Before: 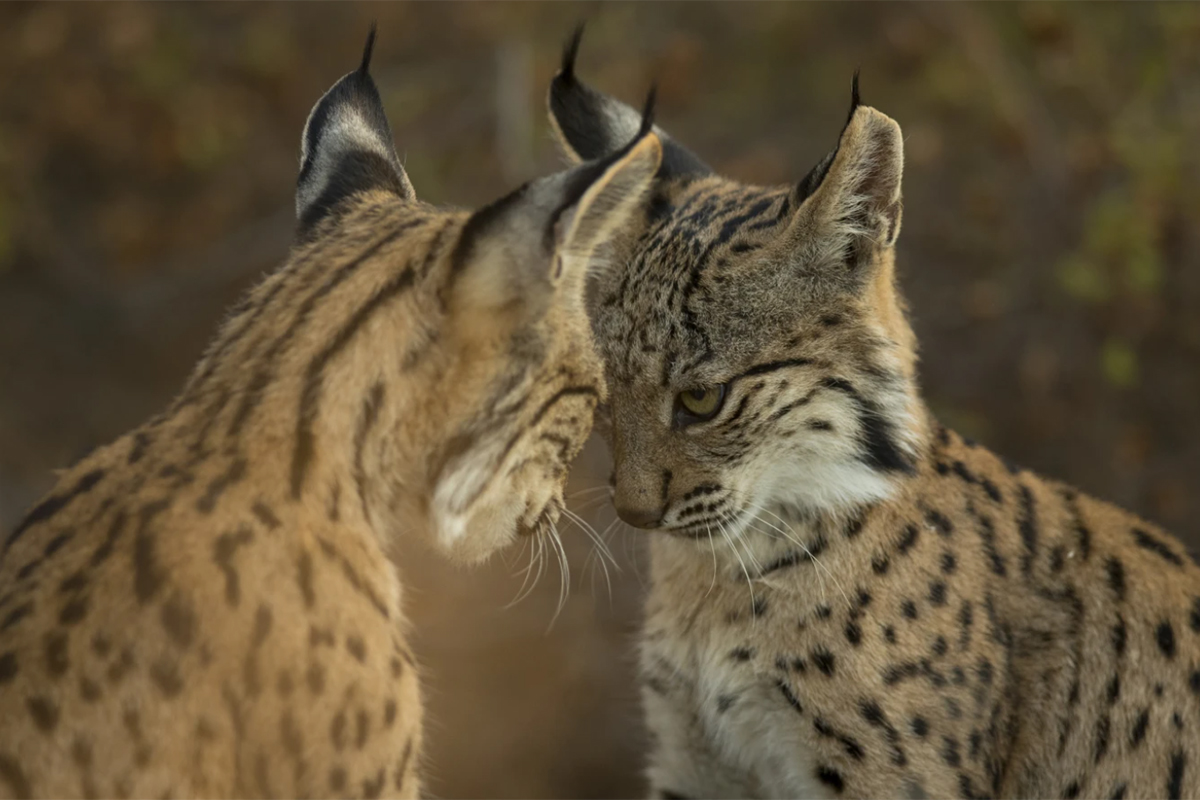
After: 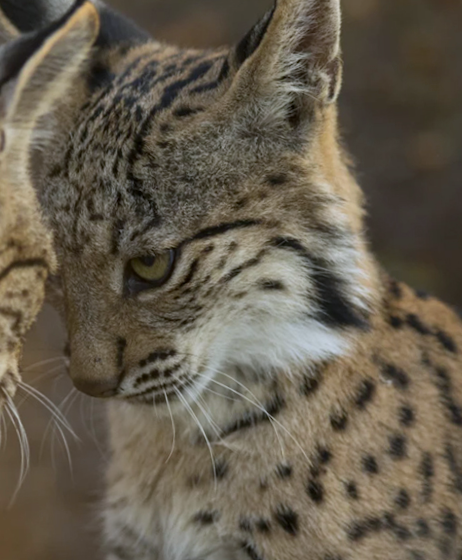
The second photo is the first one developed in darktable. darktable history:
crop: left 45.721%, top 13.393%, right 14.118%, bottom 10.01%
rotate and perspective: rotation -3°, crop left 0.031, crop right 0.968, crop top 0.07, crop bottom 0.93
color balance rgb: on, module defaults
color zones: curves: ch1 [(0, 0.523) (0.143, 0.545) (0.286, 0.52) (0.429, 0.506) (0.571, 0.503) (0.714, 0.503) (0.857, 0.508) (1, 0.523)]
white balance: red 0.967, blue 1.119, emerald 0.756
